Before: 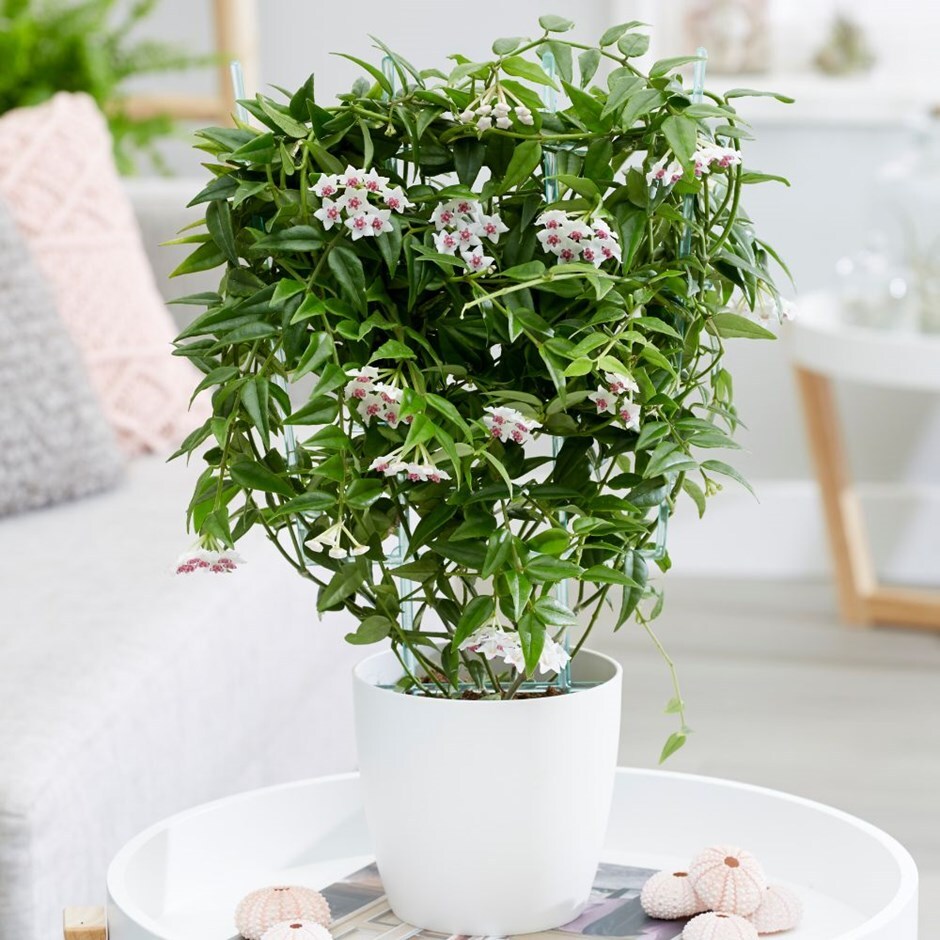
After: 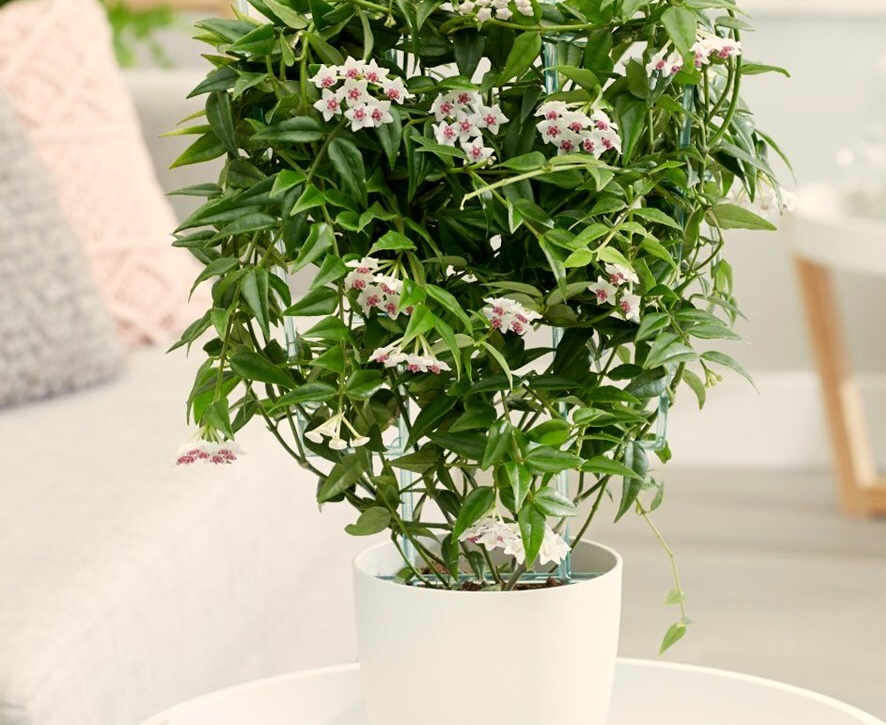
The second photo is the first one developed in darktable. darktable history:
crop and rotate: angle 0.03°, top 11.643%, right 5.651%, bottom 11.189%
white balance: red 1.045, blue 0.932
